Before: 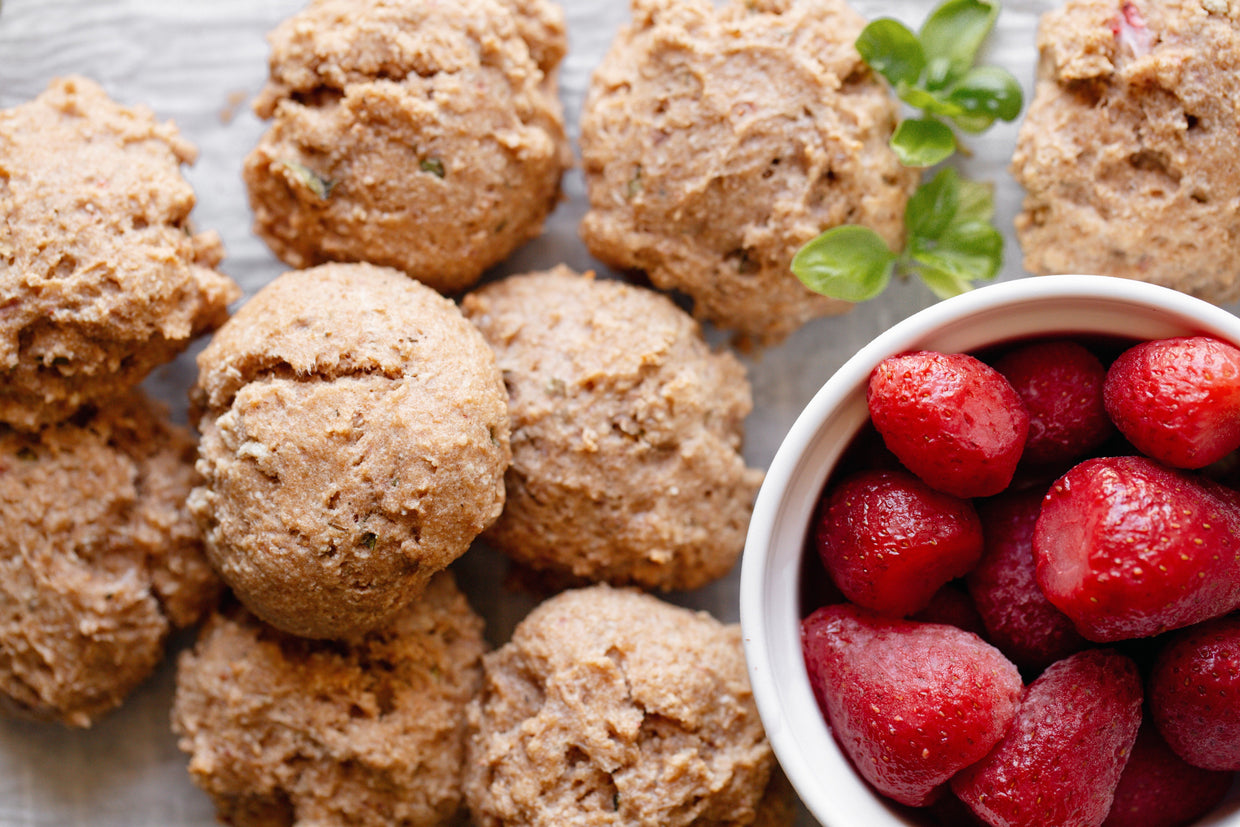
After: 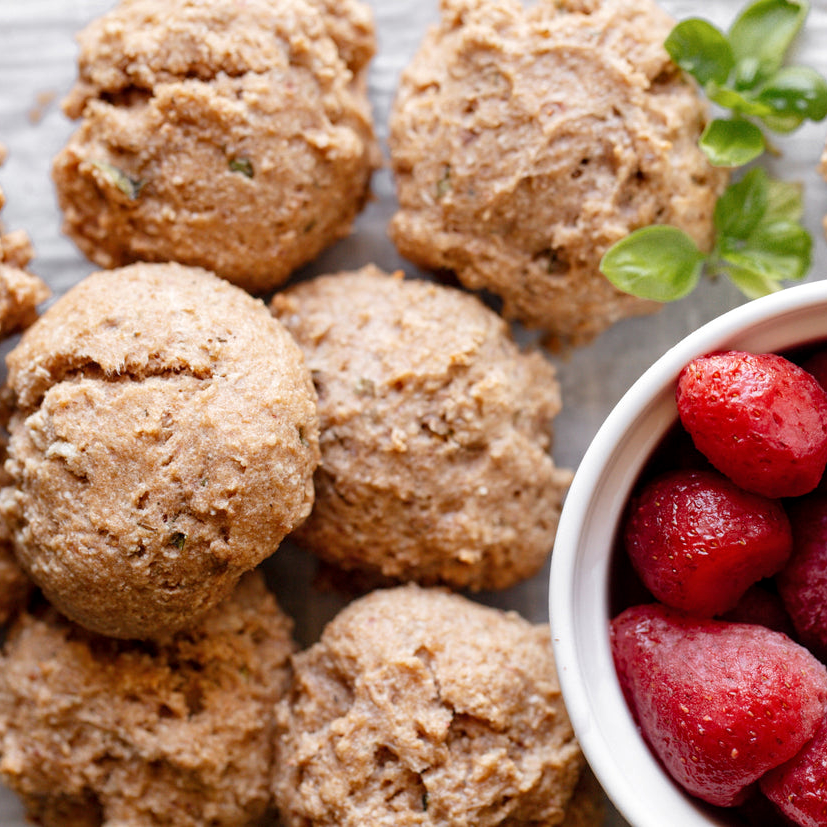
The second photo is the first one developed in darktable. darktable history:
local contrast: highlights 100%, shadows 100%, detail 120%, midtone range 0.2
crop and rotate: left 15.446%, right 17.836%
